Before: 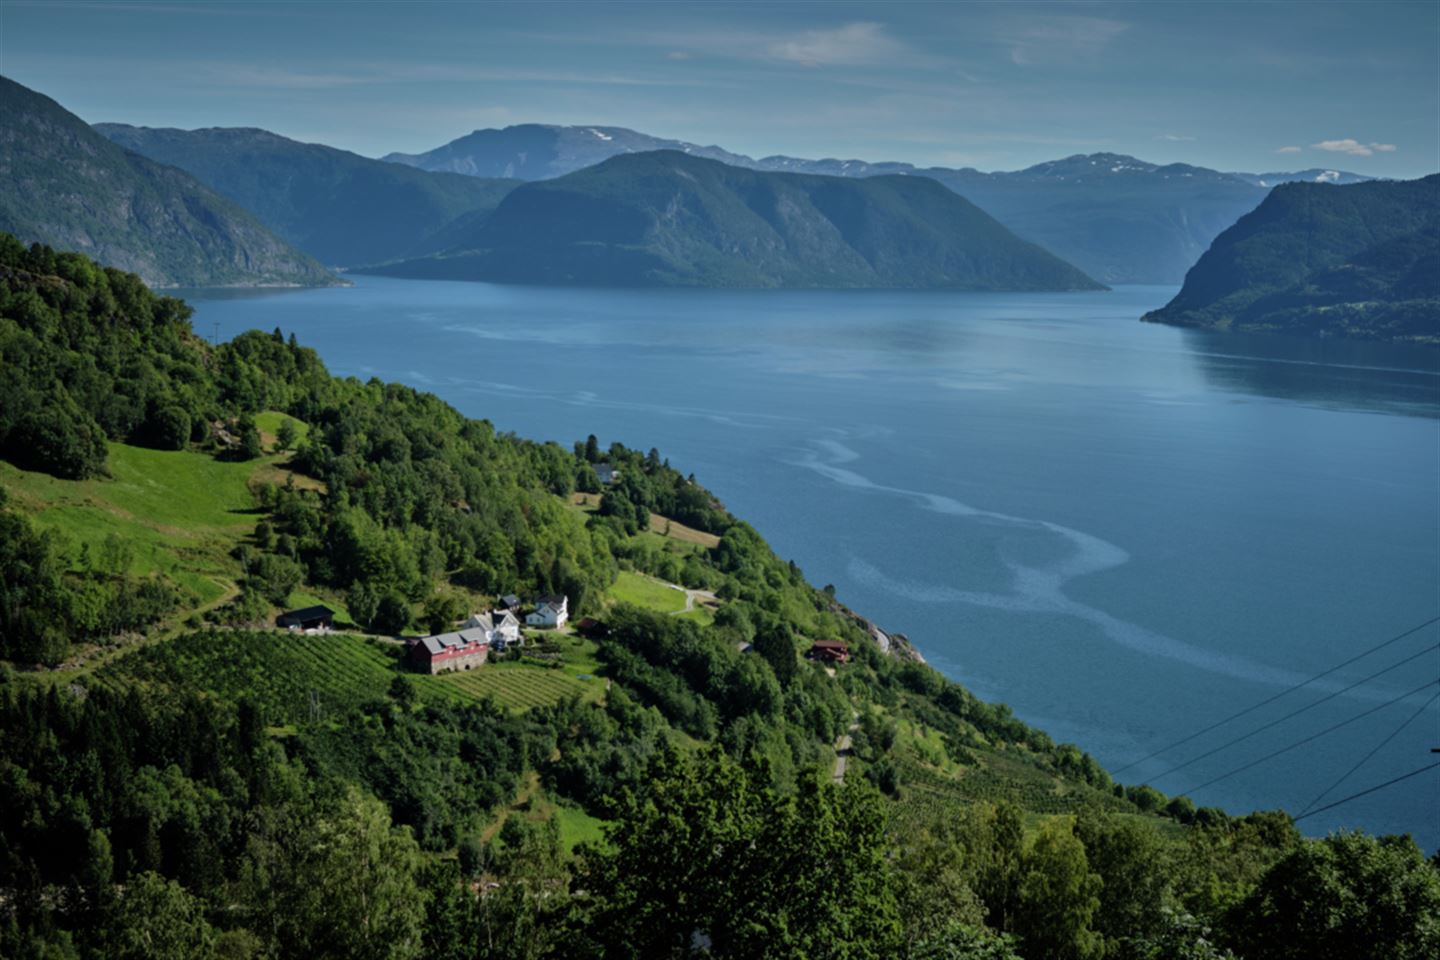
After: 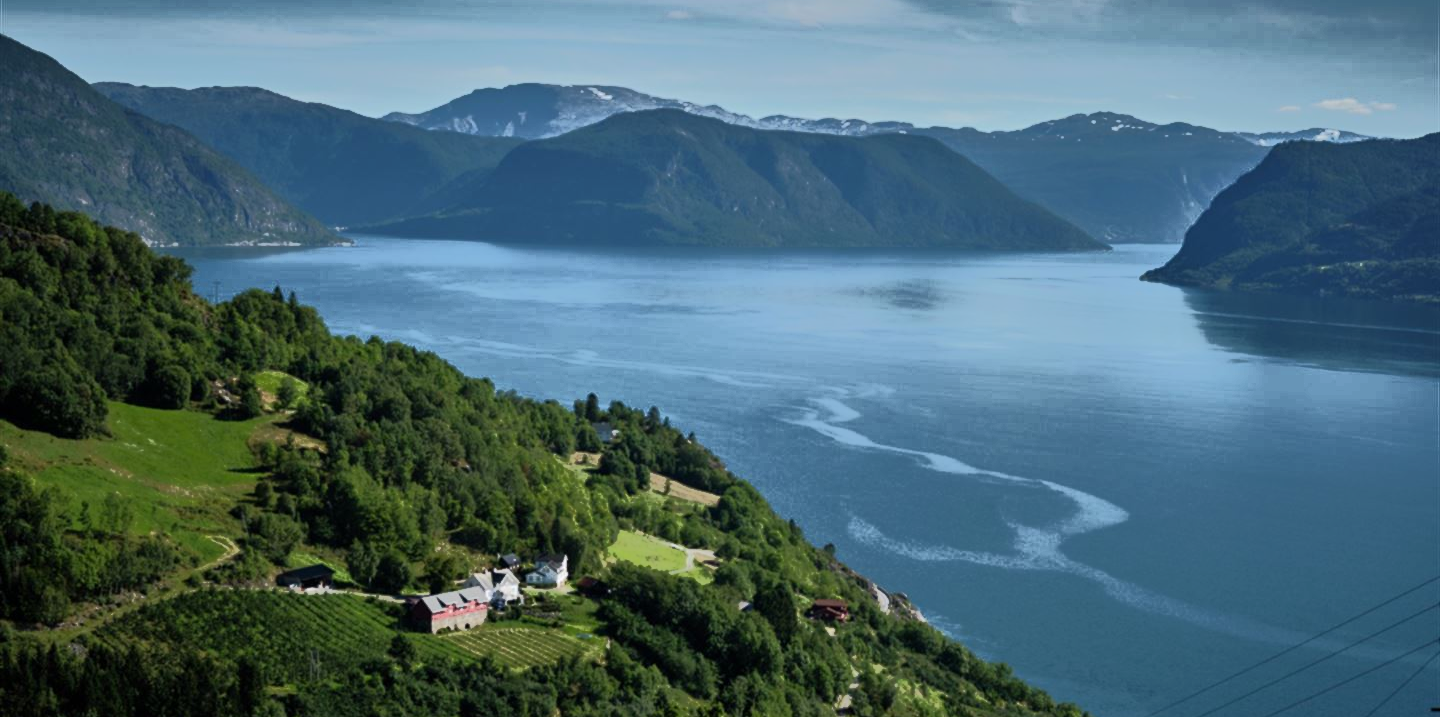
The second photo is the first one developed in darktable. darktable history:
crop: top 4.364%, bottom 20.948%
tone curve: curves: ch0 [(0, 0) (0.003, 0.003) (0.011, 0.011) (0.025, 0.024) (0.044, 0.043) (0.069, 0.067) (0.1, 0.096) (0.136, 0.131) (0.177, 0.171) (0.224, 0.216) (0.277, 0.267) (0.335, 0.323) (0.399, 0.384) (0.468, 0.451) (0.543, 0.678) (0.623, 0.734) (0.709, 0.795) (0.801, 0.859) (0.898, 0.928) (1, 1)], color space Lab, independent channels, preserve colors none
